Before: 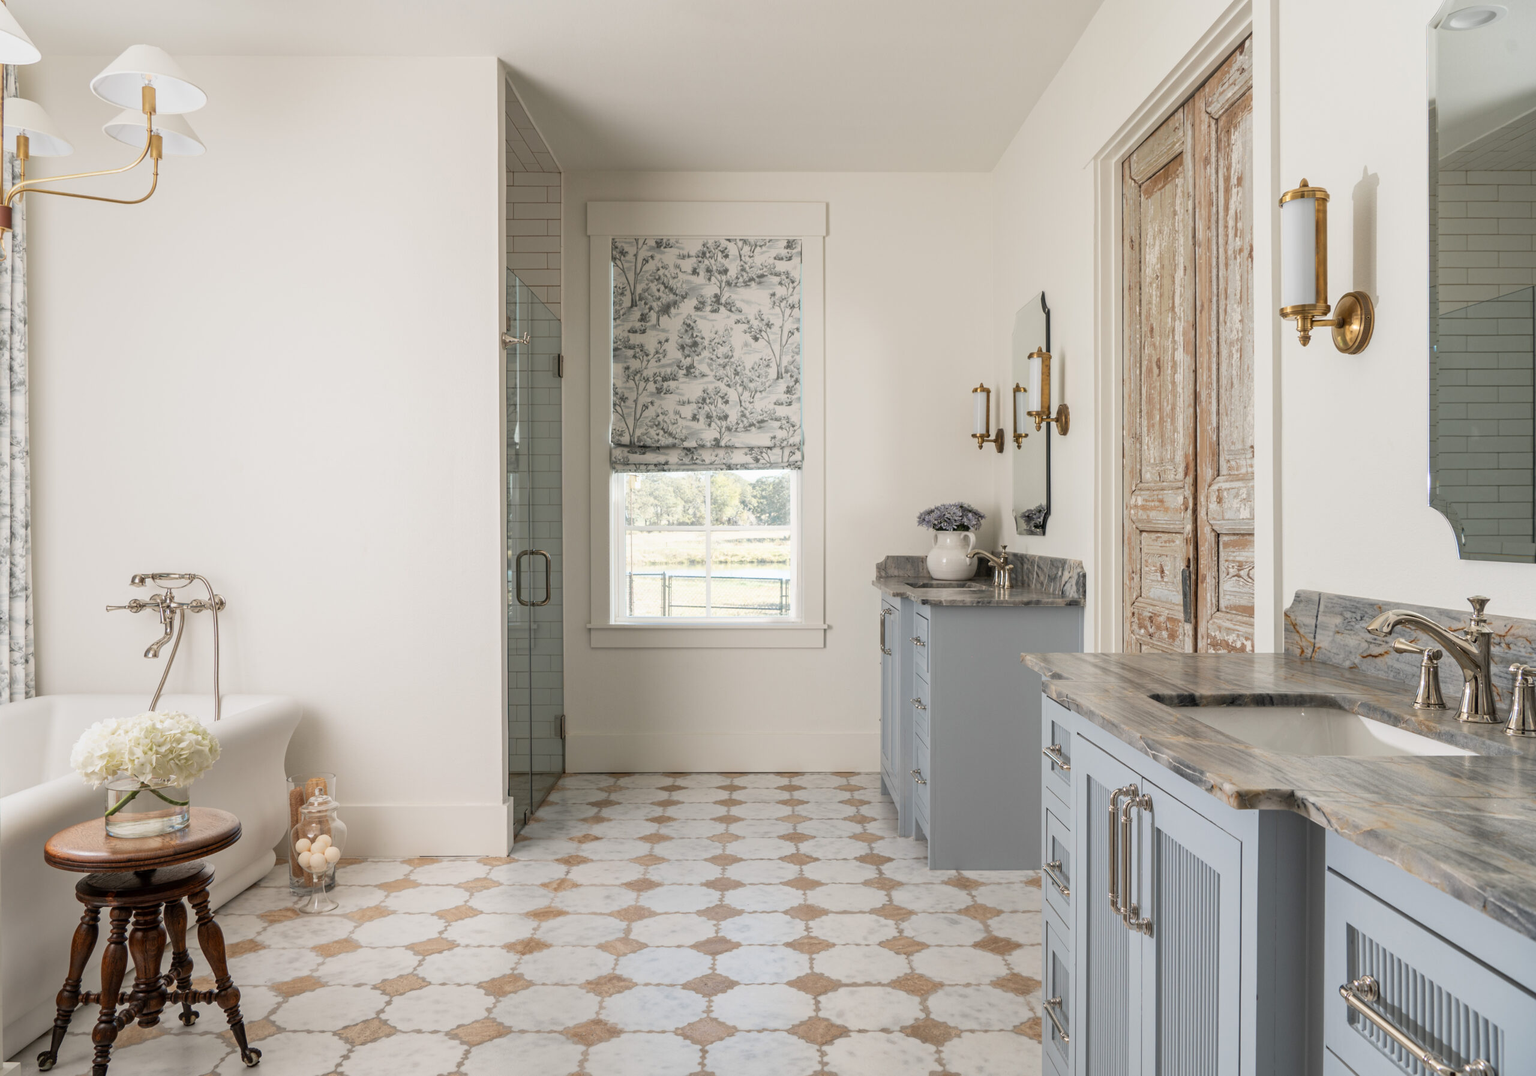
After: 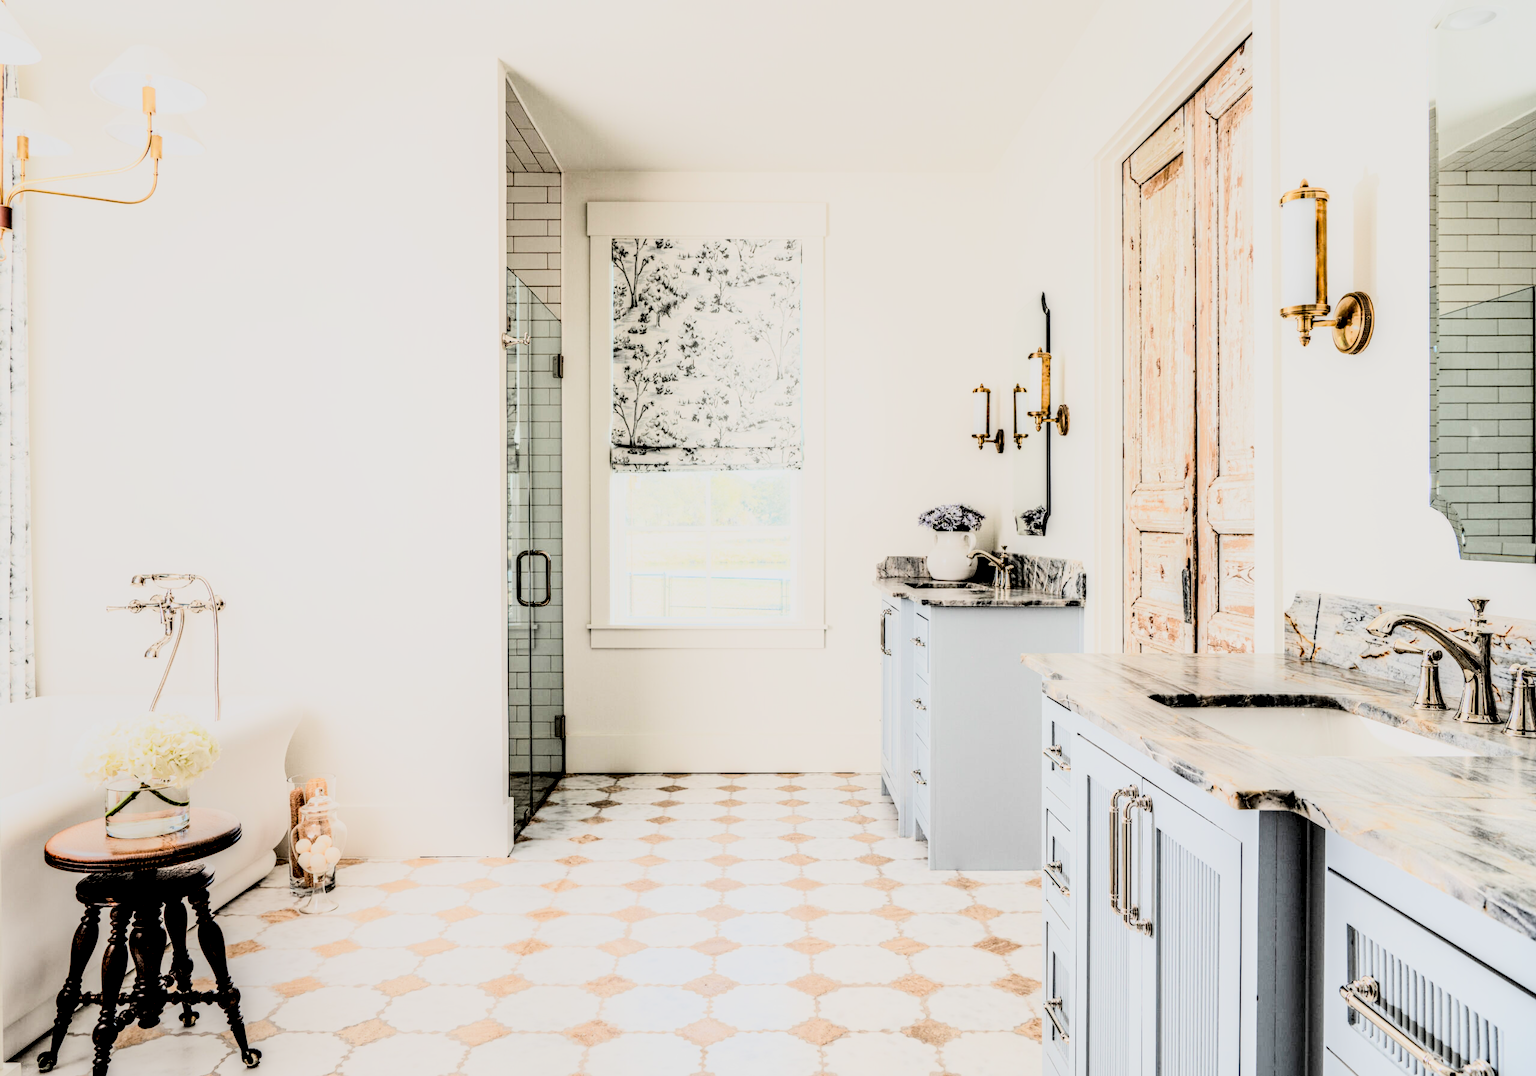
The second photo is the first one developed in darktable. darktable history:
color balance rgb: shadows fall-off 101%, linear chroma grading › mid-tones 7.63%, perceptual saturation grading › mid-tones 11.68%, mask middle-gray fulcrum 22.45%, global vibrance 10.11%, saturation formula JzAzBz (2021)
filmic rgb: black relative exposure -5 EV, hardness 2.88, contrast 1.3, highlights saturation mix -30%
exposure: black level correction 0.002, exposure 0.15 EV, compensate highlight preservation false
local contrast: highlights 19%, detail 186%
contrast brightness saturation: contrast -0.02, brightness -0.01, saturation 0.03
rgb curve: curves: ch0 [(0, 0) (0.21, 0.15) (0.24, 0.21) (0.5, 0.75) (0.75, 0.96) (0.89, 0.99) (1, 1)]; ch1 [(0, 0.02) (0.21, 0.13) (0.25, 0.2) (0.5, 0.67) (0.75, 0.9) (0.89, 0.97) (1, 1)]; ch2 [(0, 0.02) (0.21, 0.13) (0.25, 0.2) (0.5, 0.67) (0.75, 0.9) (0.89, 0.97) (1, 1)], compensate middle gray true
tone equalizer: -8 EV -0.417 EV, -7 EV -0.389 EV, -6 EV -0.333 EV, -5 EV -0.222 EV, -3 EV 0.222 EV, -2 EV 0.333 EV, -1 EV 0.389 EV, +0 EV 0.417 EV, edges refinement/feathering 500, mask exposure compensation -1.57 EV, preserve details no
